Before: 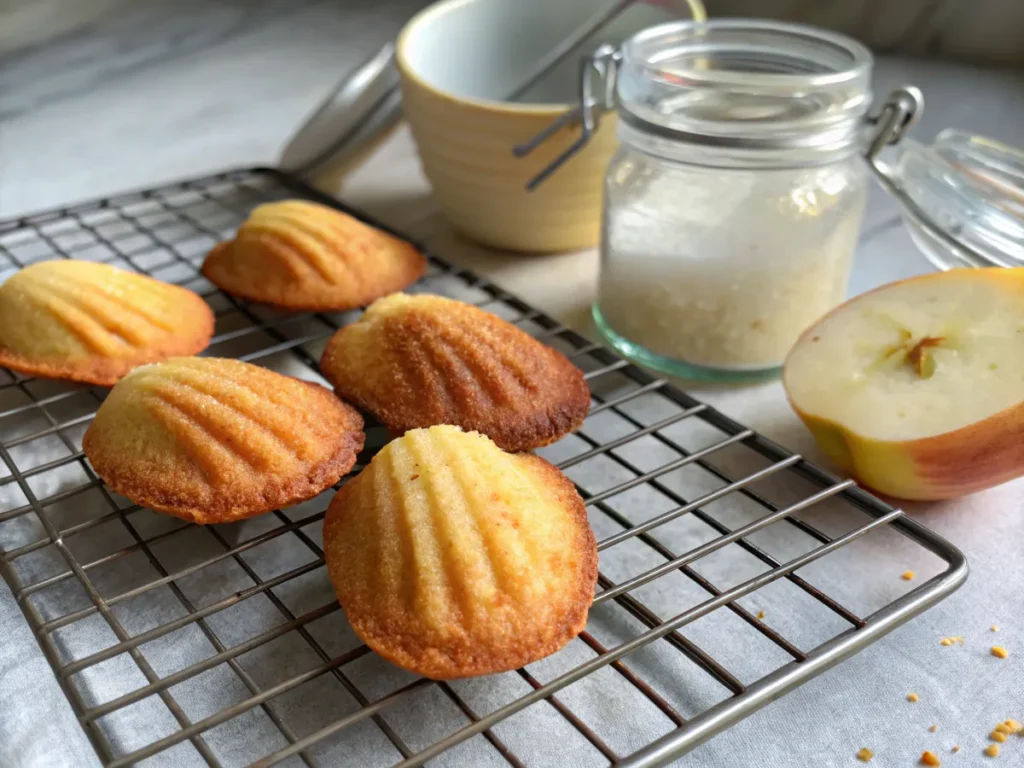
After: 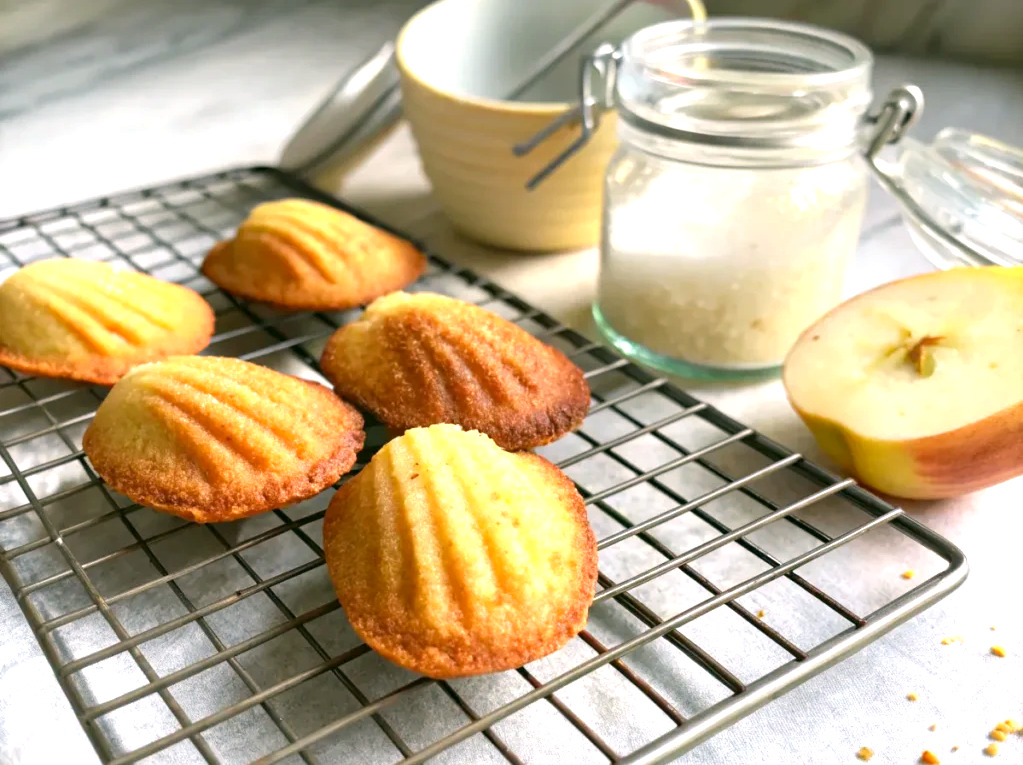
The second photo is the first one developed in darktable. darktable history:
exposure: black level correction 0, exposure 0.702 EV, compensate highlight preservation false
color correction: highlights a* 3.98, highlights b* 4.91, shadows a* -7.09, shadows b* 4.85
crop: top 0.169%, bottom 0.199%
levels: levels [0, 0.476, 0.951]
